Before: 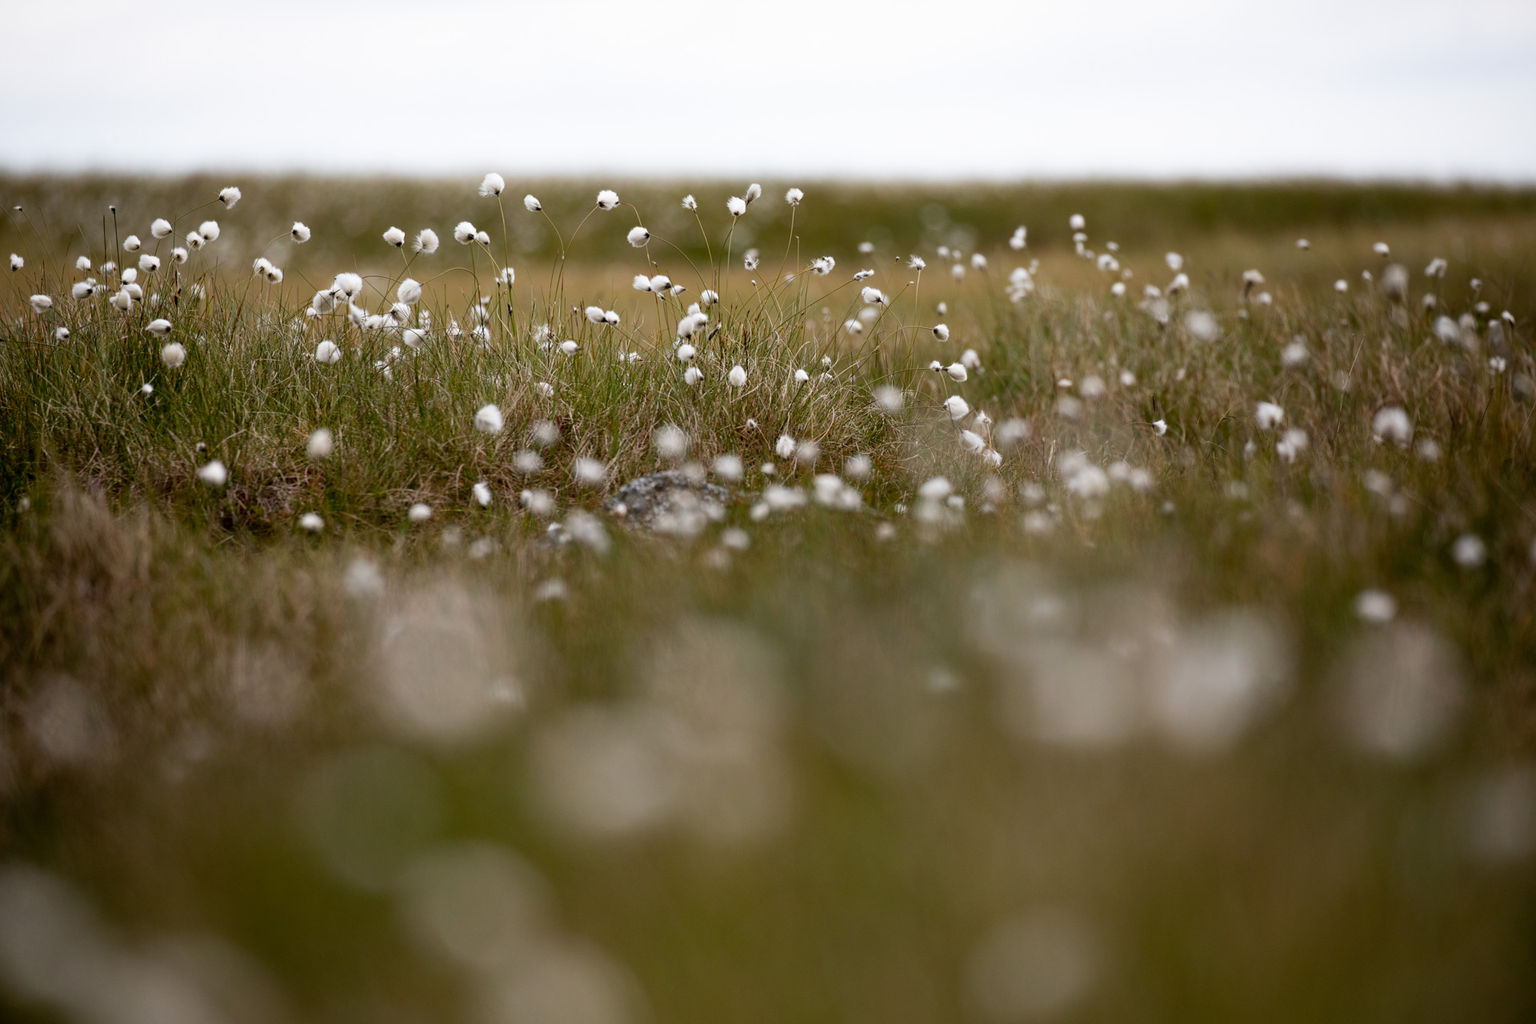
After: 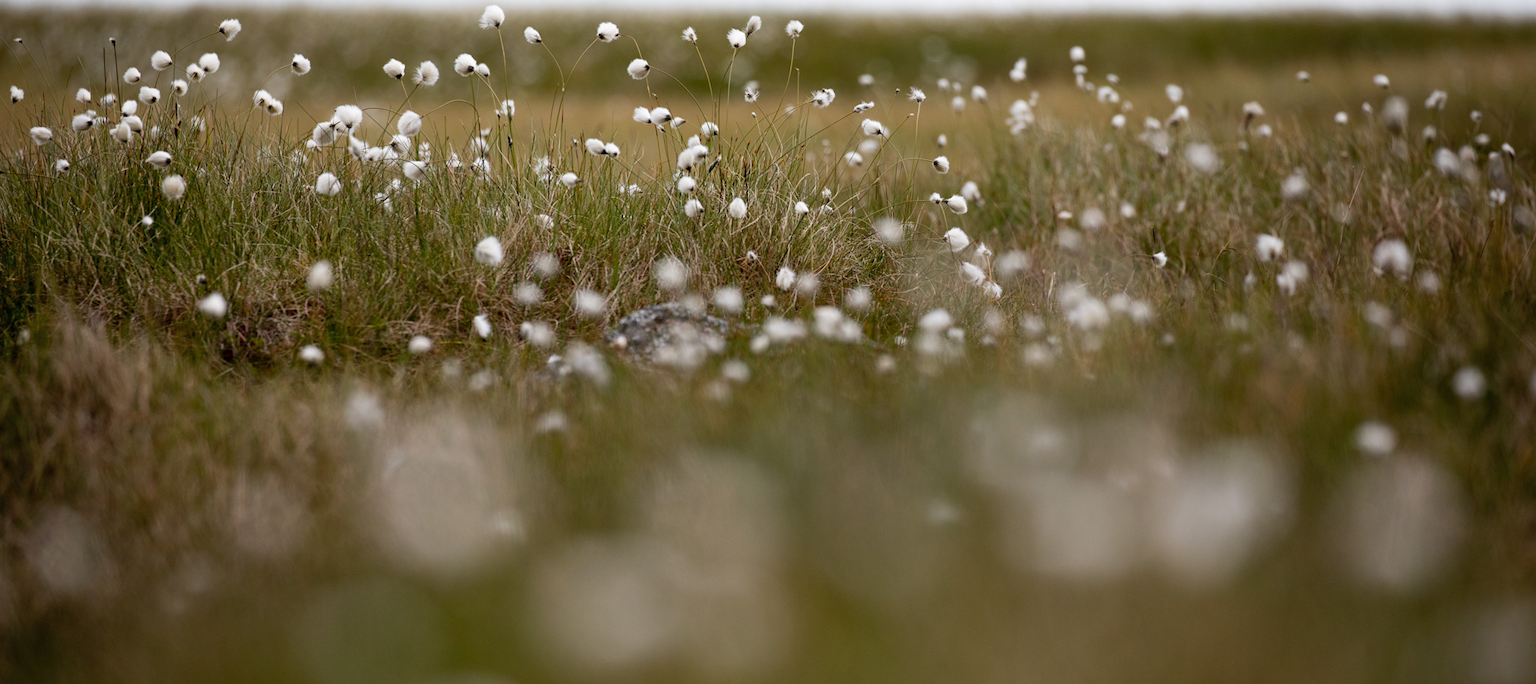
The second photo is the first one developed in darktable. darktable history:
crop: top 16.459%, bottom 16.728%
shadows and highlights: shadows 25.99, highlights -24.23
